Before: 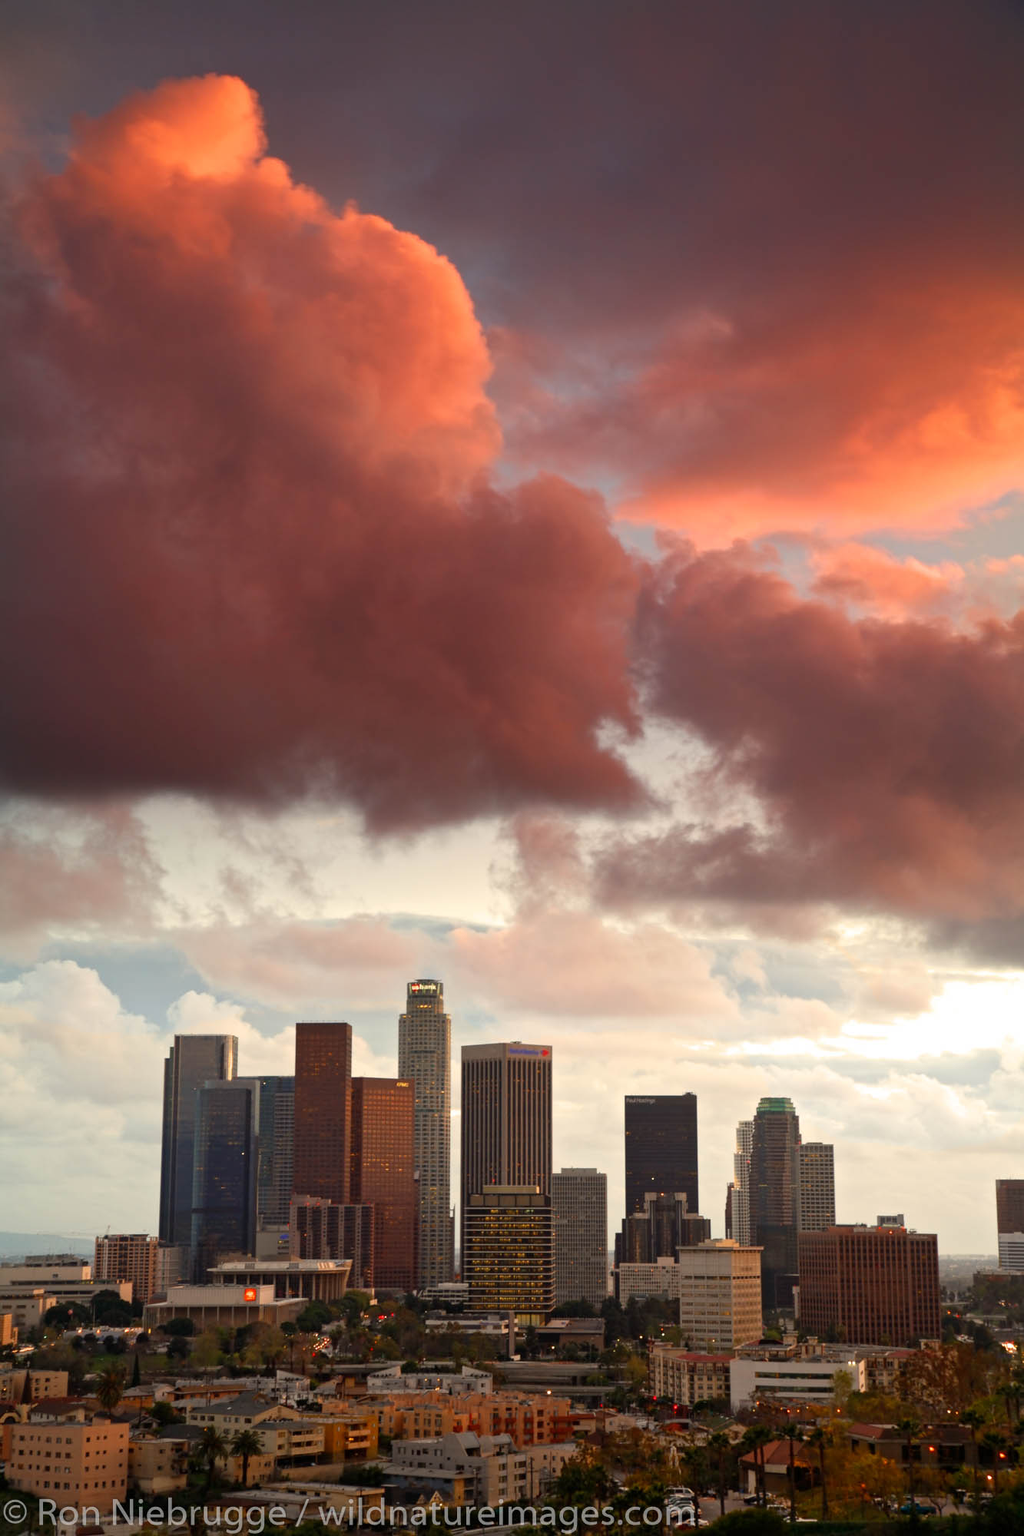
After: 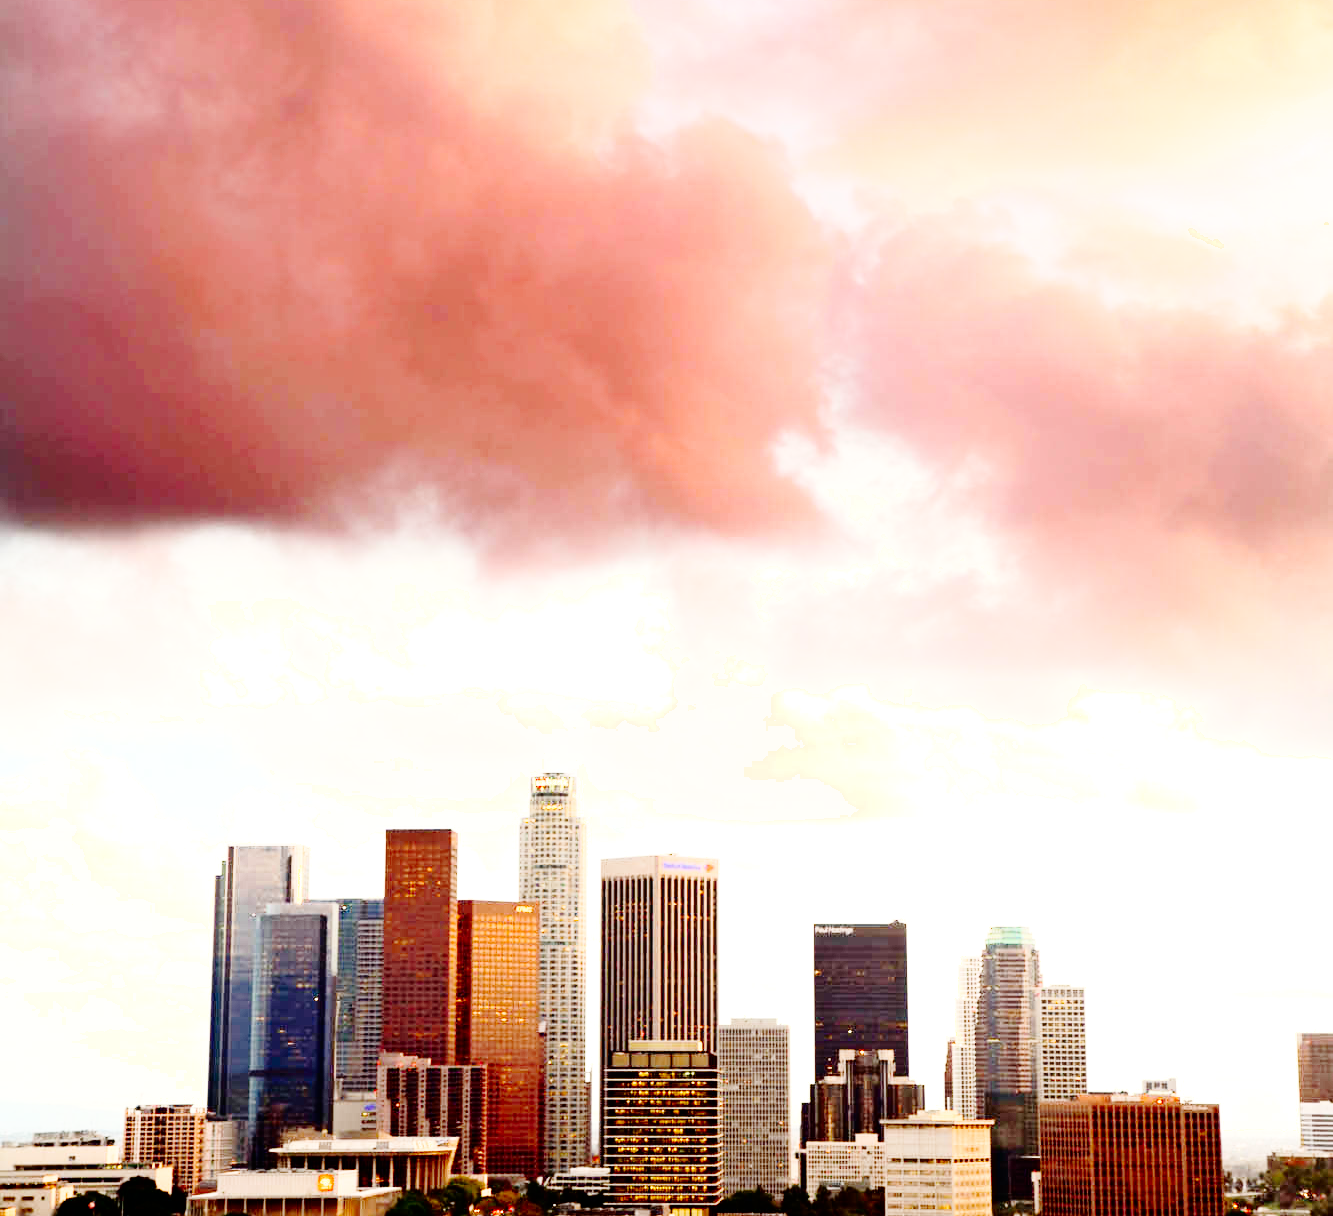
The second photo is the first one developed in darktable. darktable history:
base curve: curves: ch0 [(0, 0) (0.036, 0.01) (0.123, 0.254) (0.258, 0.504) (0.507, 0.748) (1, 1)], preserve colors none
crop and rotate: top 25.158%, bottom 14.036%
exposure: black level correction 0, exposure 1.199 EV, compensate highlight preservation false
shadows and highlights: shadows -60.79, white point adjustment -5.2, highlights 60.04
